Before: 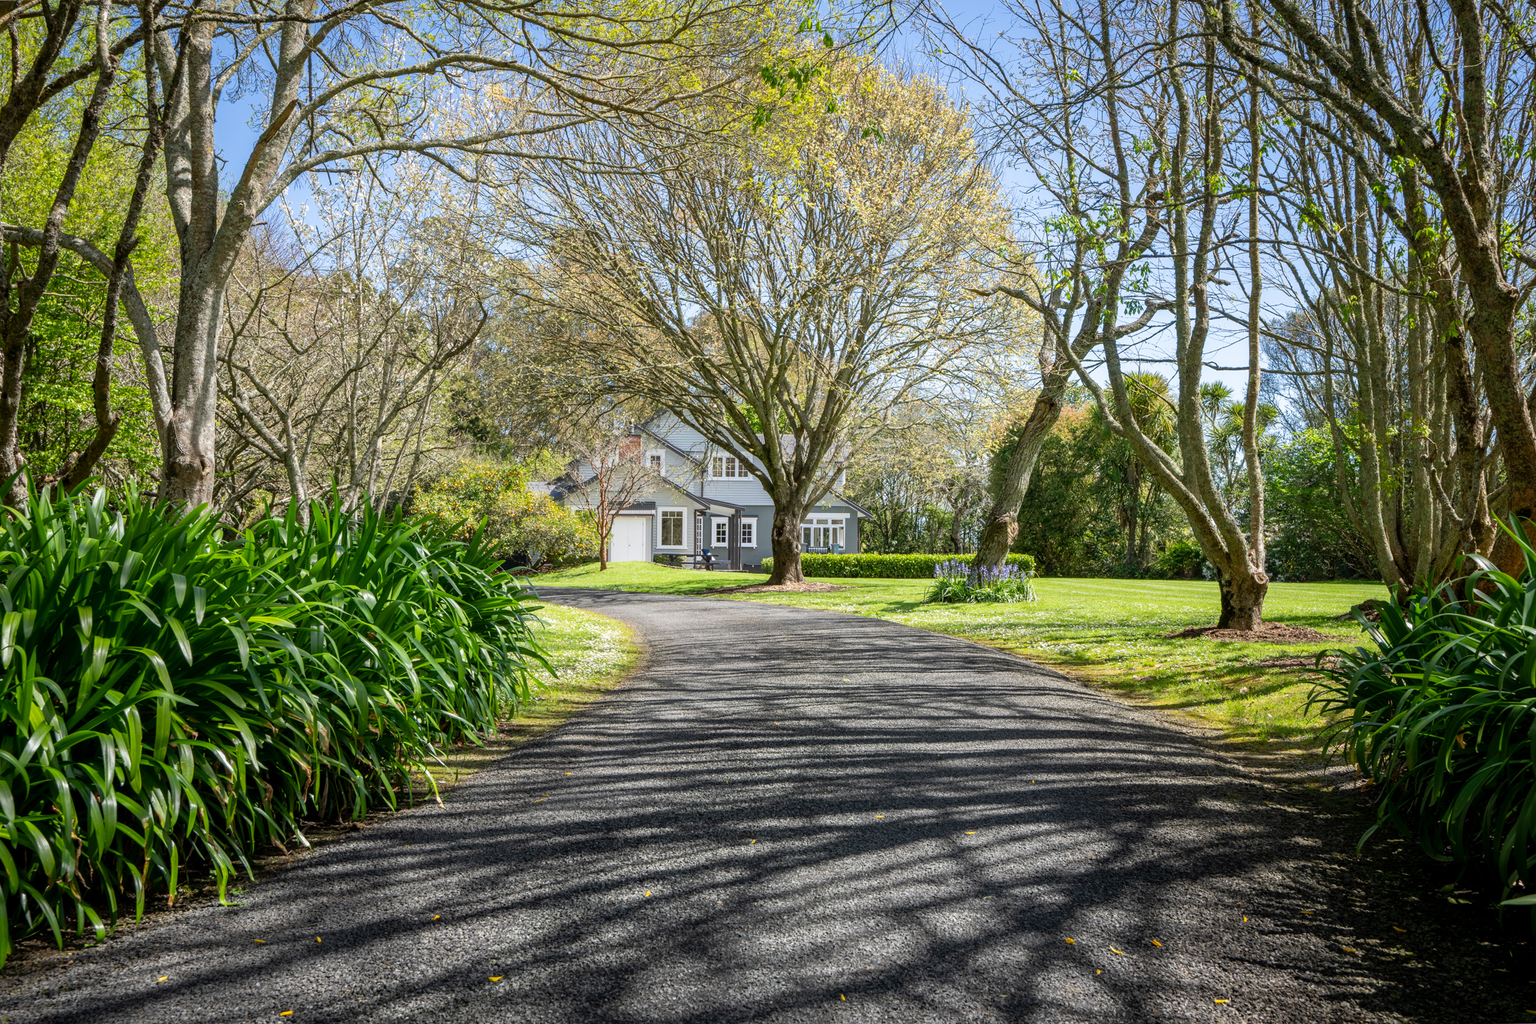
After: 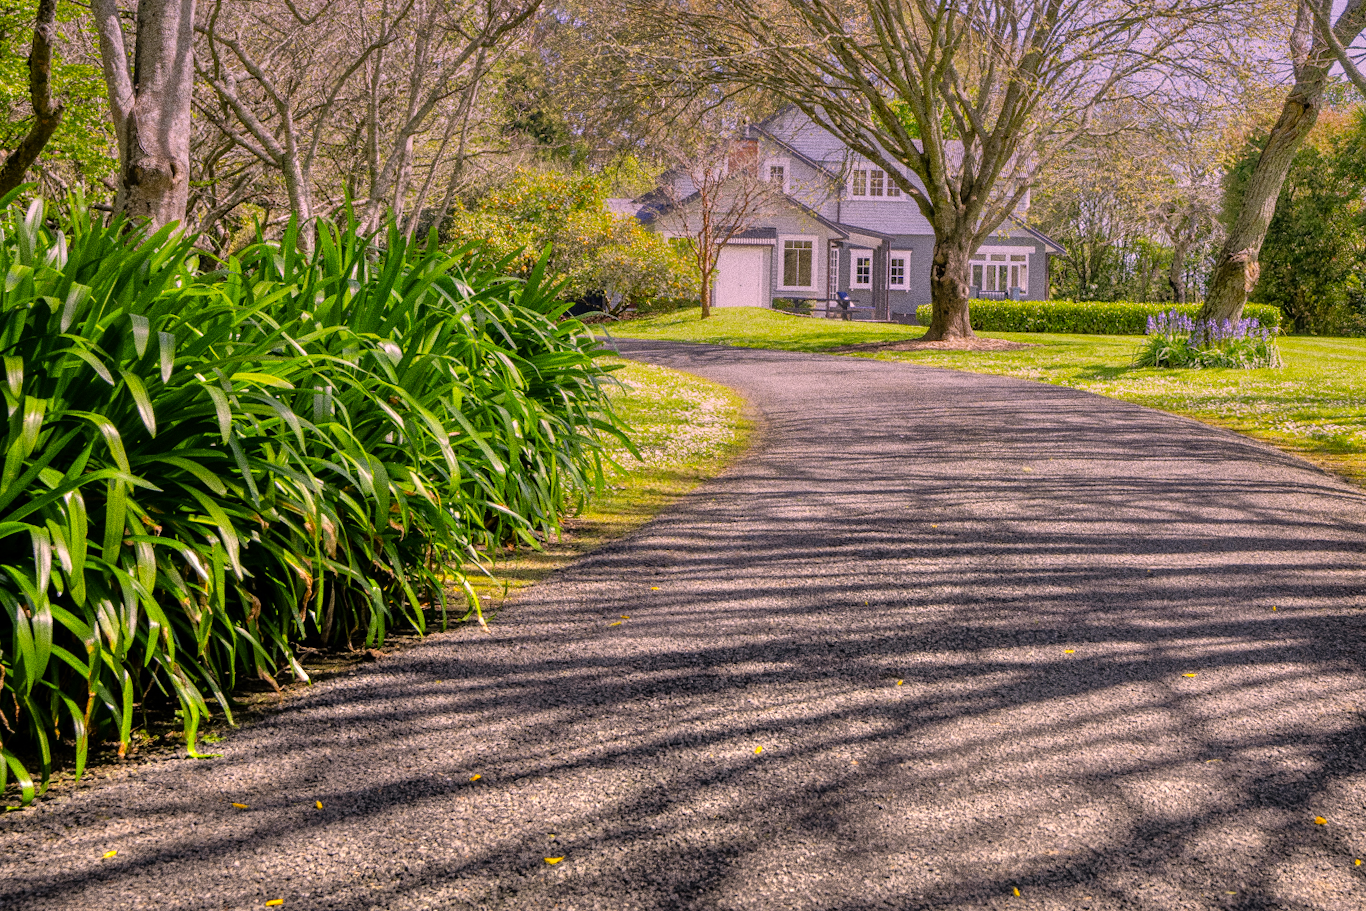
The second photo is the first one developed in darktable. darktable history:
crop and rotate: angle -0.82°, left 3.85%, top 31.828%, right 27.992%
tone equalizer: -7 EV 0.15 EV, -6 EV 0.6 EV, -5 EV 1.15 EV, -4 EV 1.33 EV, -3 EV 1.15 EV, -2 EV 0.6 EV, -1 EV 0.15 EV, mask exposure compensation -0.5 EV
color correction: highlights a* 15, highlights b* 31.55
grain: coarseness 0.09 ISO, strength 40%
white balance: red 0.967, blue 1.119, emerald 0.756
base curve: exposure shift 0, preserve colors none
graduated density: hue 238.83°, saturation 50%
vibrance: on, module defaults
